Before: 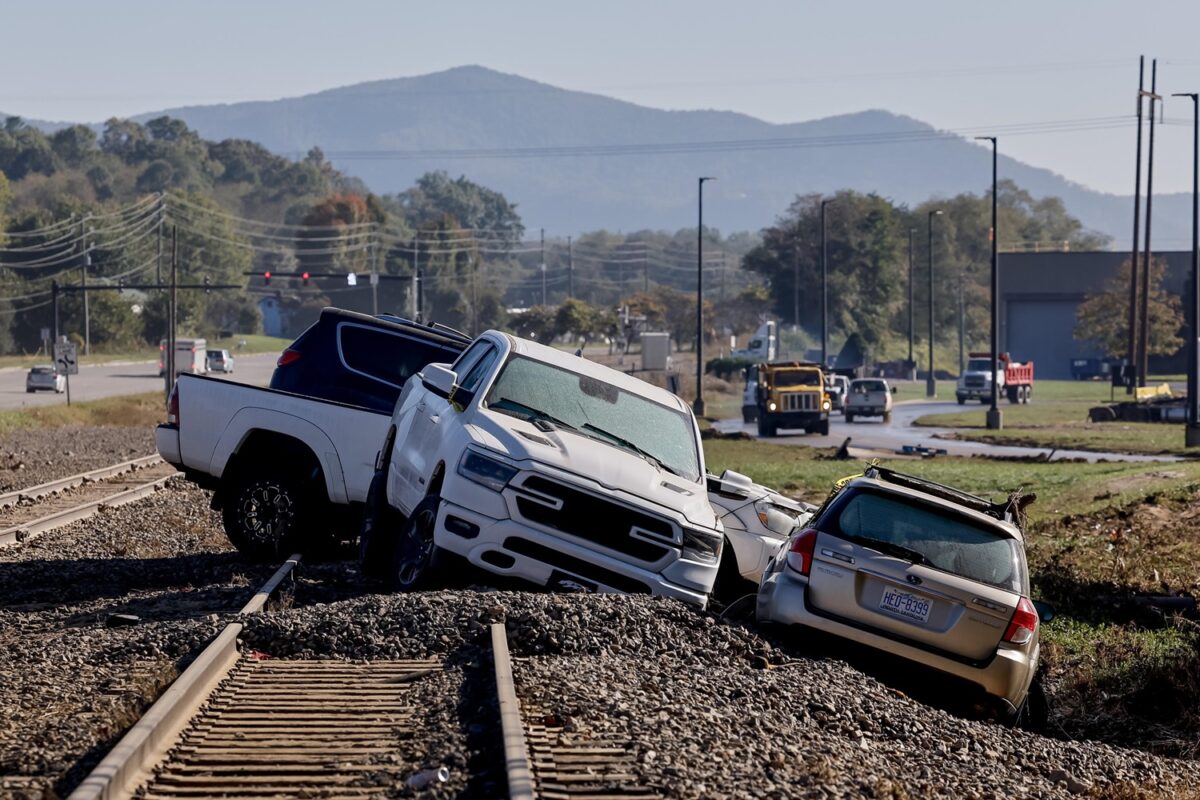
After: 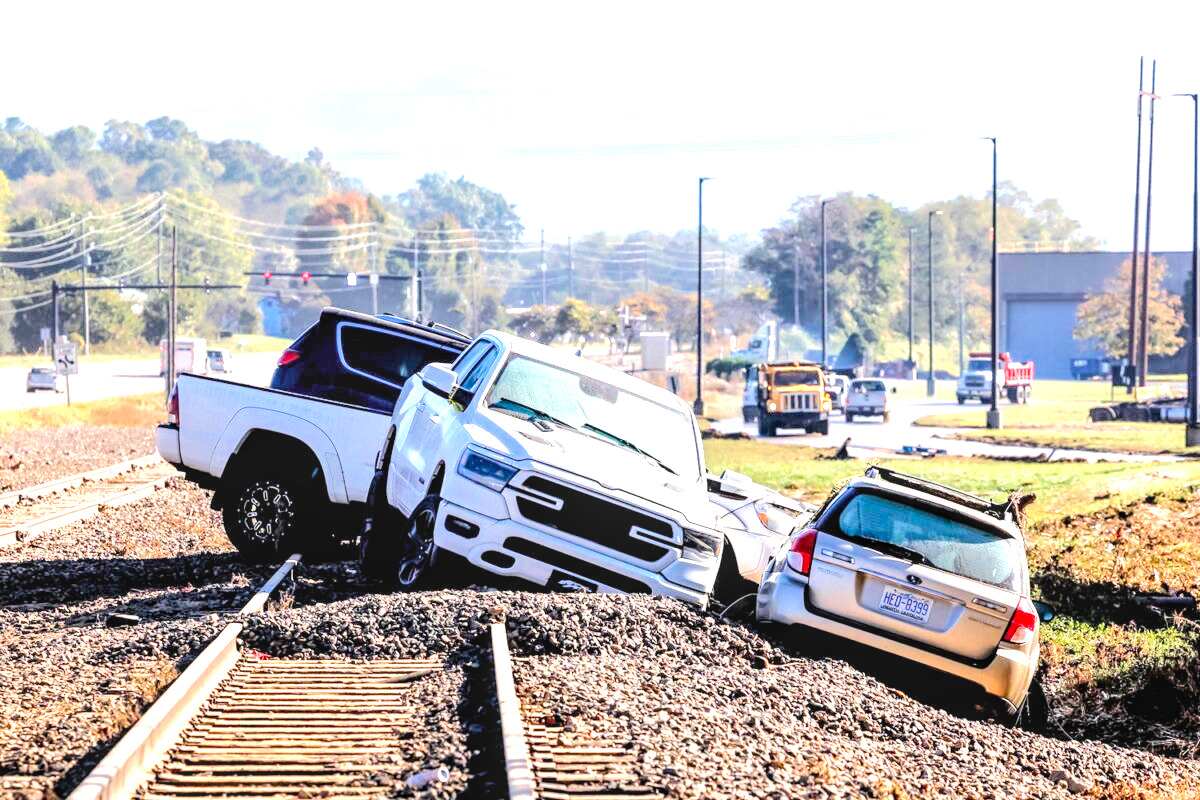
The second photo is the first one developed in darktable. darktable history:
tone equalizer: -7 EV 0.156 EV, -6 EV 0.639 EV, -5 EV 1.13 EV, -4 EV 1.35 EV, -3 EV 1.18 EV, -2 EV 0.6 EV, -1 EV 0.147 EV, edges refinement/feathering 500, mask exposure compensation -1.57 EV, preserve details no
exposure: exposure 1.227 EV, compensate exposure bias true, compensate highlight preservation false
levels: levels [0.026, 0.507, 0.987]
local contrast: on, module defaults
